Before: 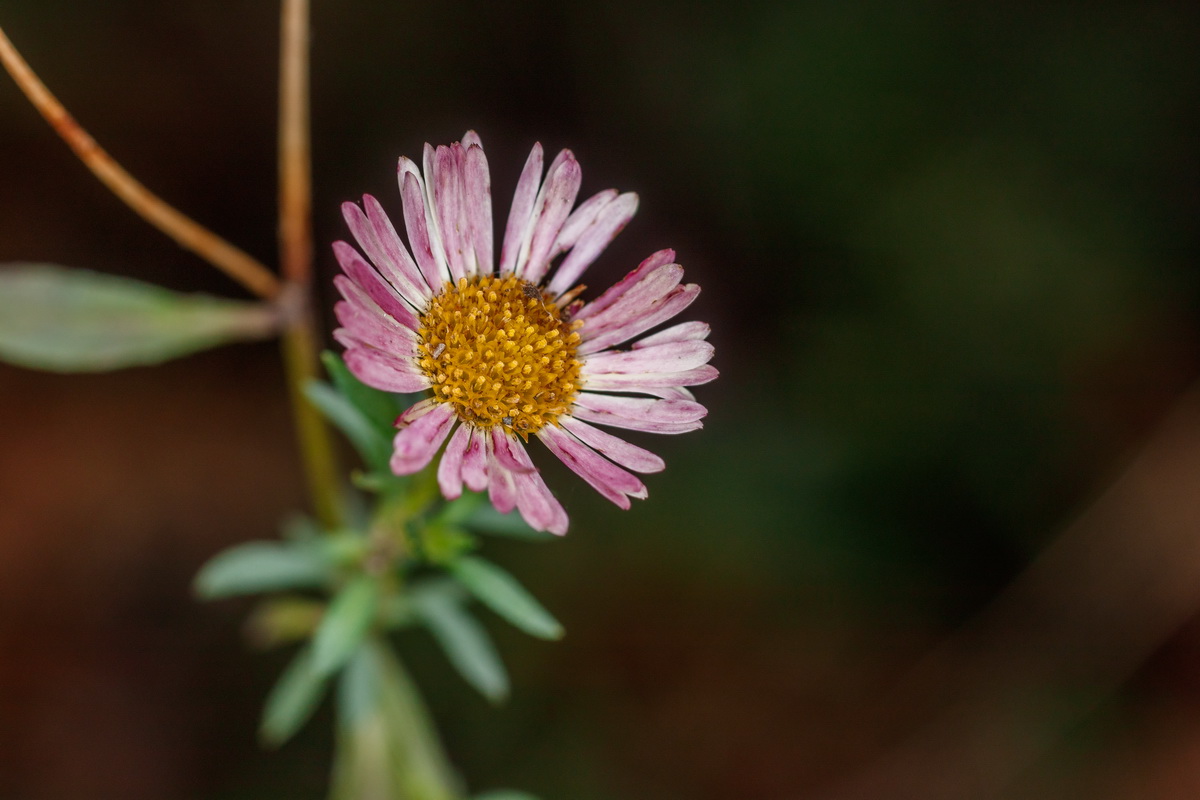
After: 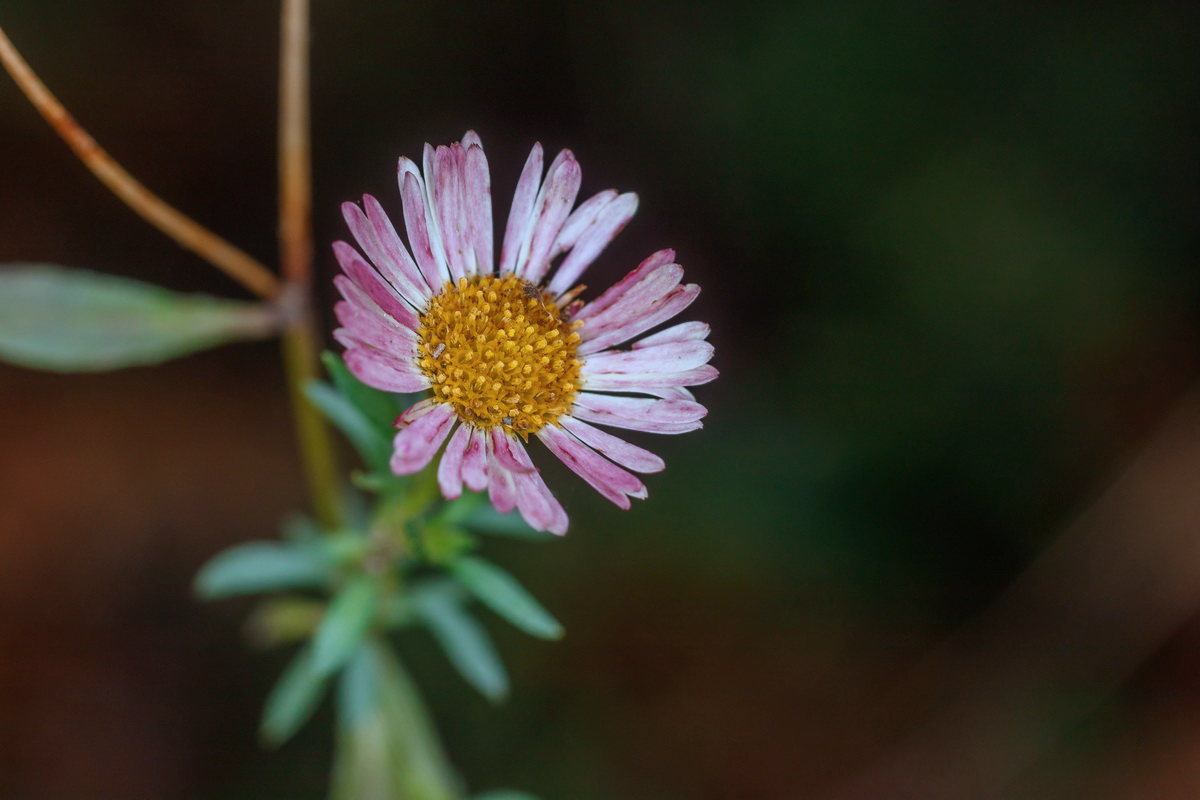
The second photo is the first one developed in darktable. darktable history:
color calibration: output R [1.063, -0.012, -0.003, 0], output G [0, 1.022, 0.021, 0], output B [-0.079, 0.047, 1, 0], illuminant custom, x 0.389, y 0.387, temperature 3838.64 K
exposure: exposure -0.021 EV, compensate highlight preservation false
contrast equalizer: octaves 7, y [[0.6 ×6], [0.55 ×6], [0 ×6], [0 ×6], [0 ×6]], mix -0.3
